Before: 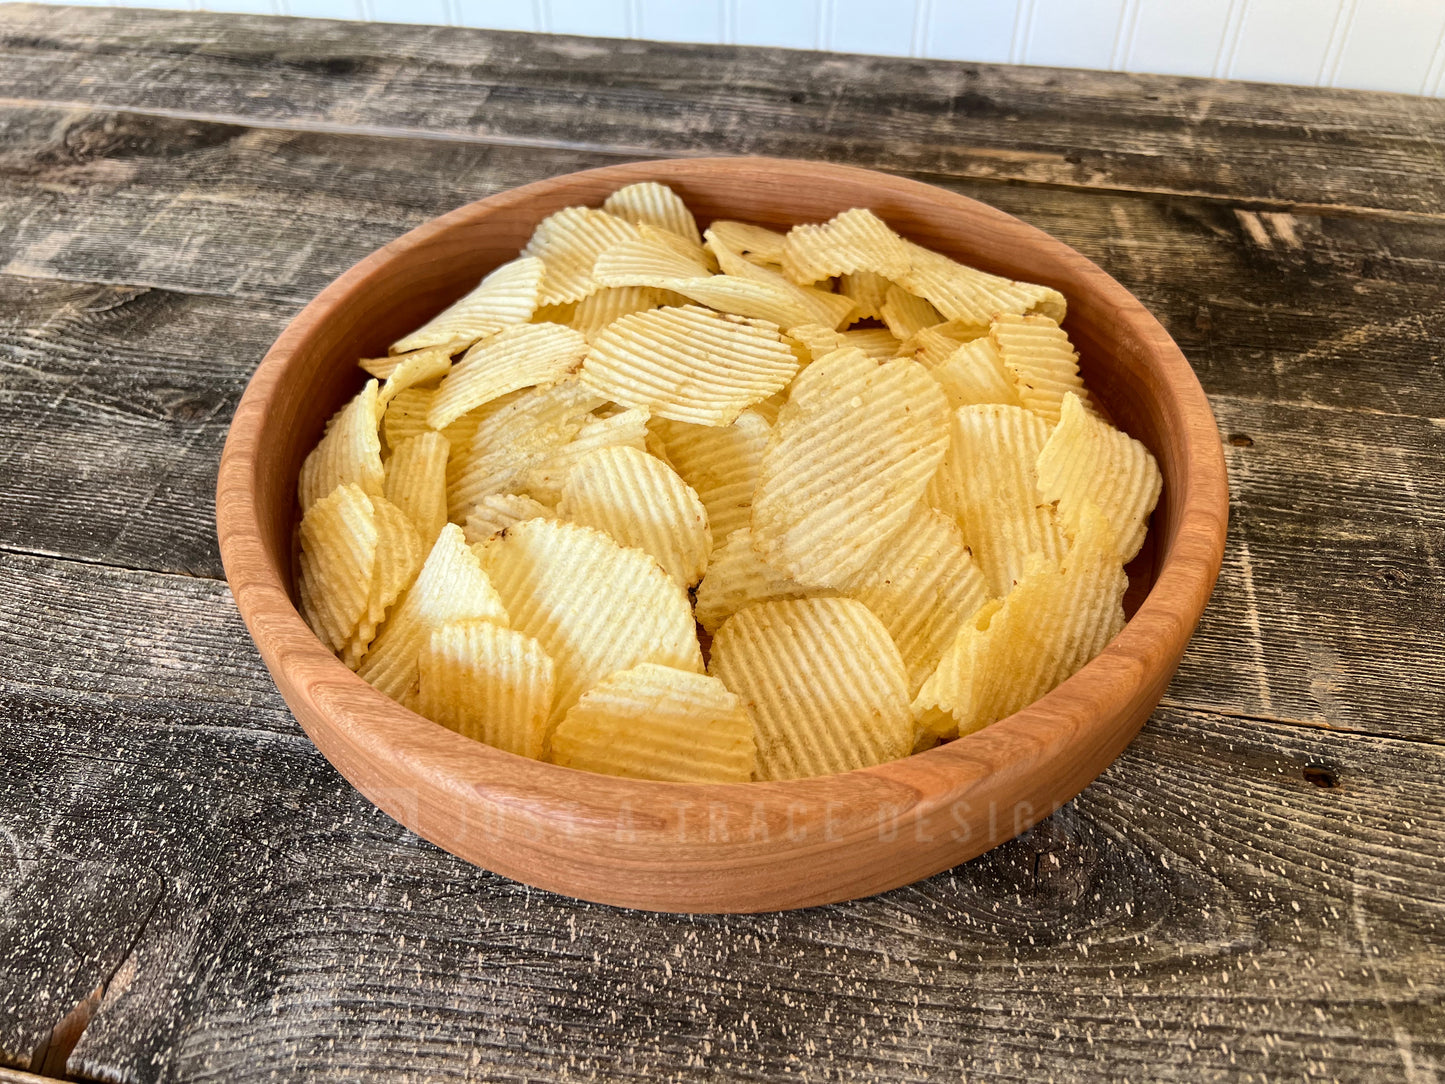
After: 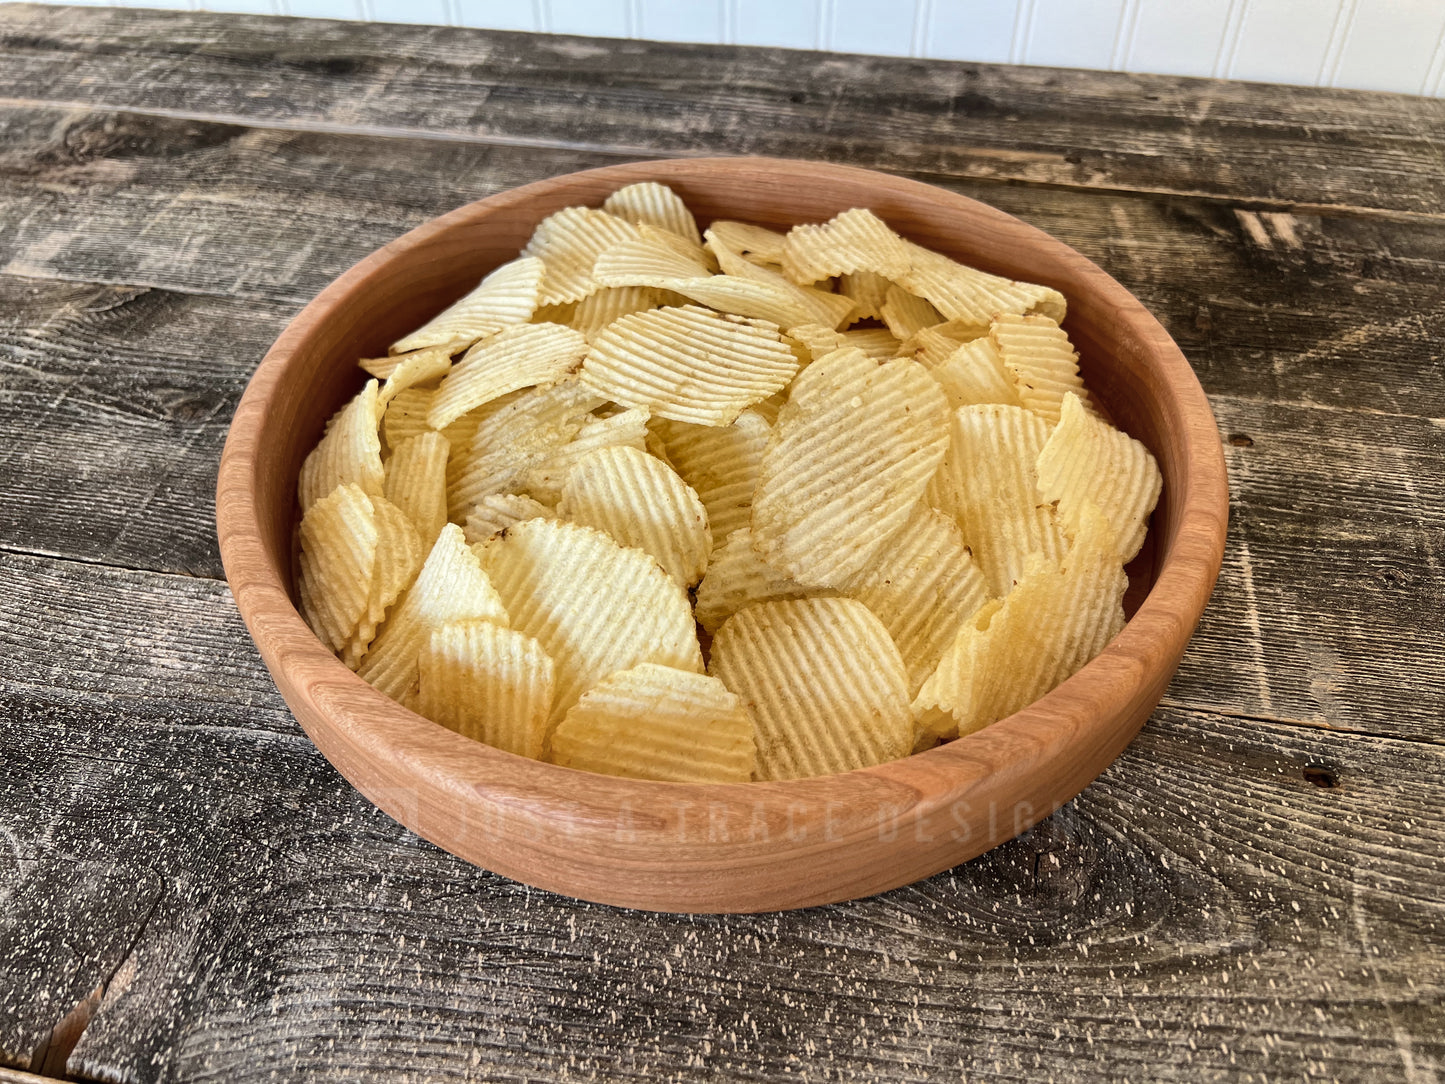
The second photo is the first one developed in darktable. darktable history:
contrast brightness saturation: saturation -0.172
shadows and highlights: low approximation 0.01, soften with gaussian
